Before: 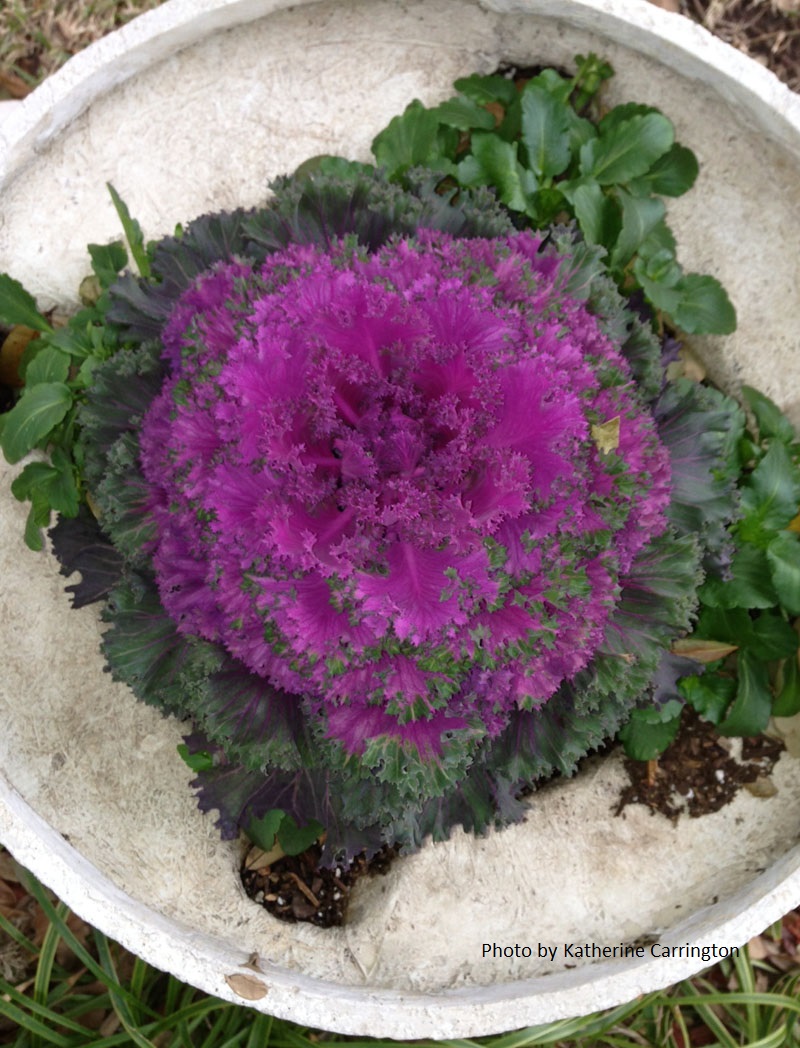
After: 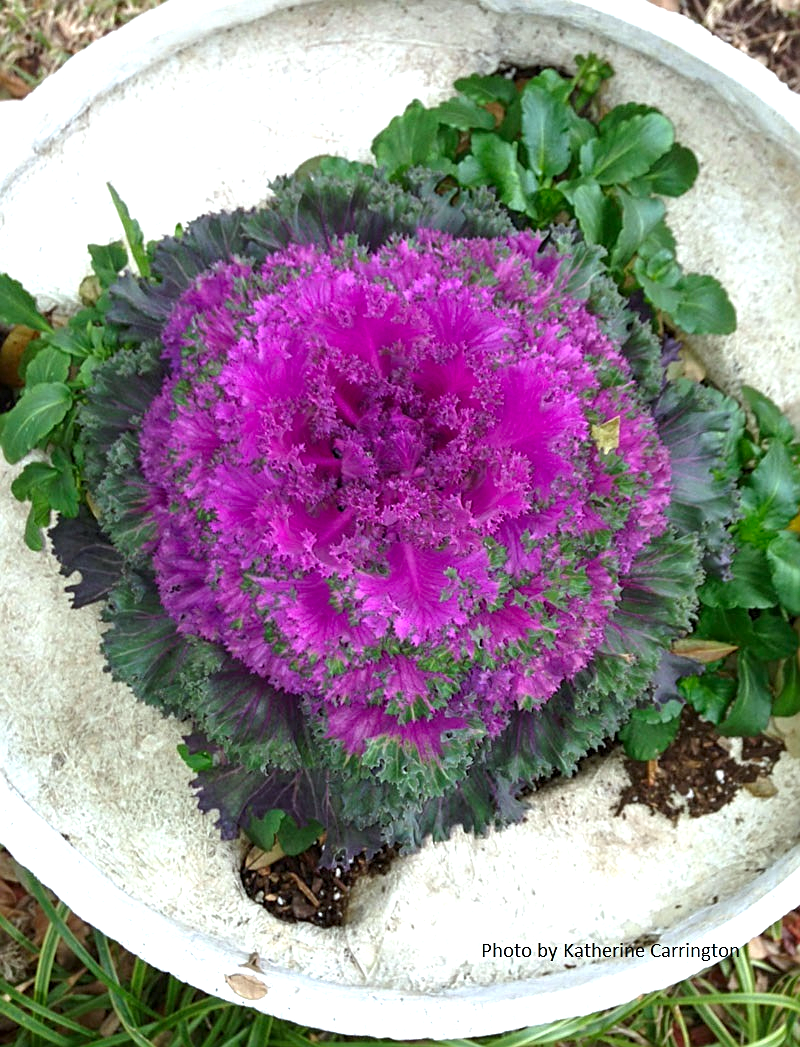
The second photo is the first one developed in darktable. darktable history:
base curve: curves: ch0 [(0, 0) (0.989, 0.992)], preserve colors none
crop: bottom 0.078%
contrast brightness saturation: contrast 0.039, saturation 0.162
exposure: black level correction 0, exposure 0.698 EV, compensate highlight preservation false
sharpen: on, module defaults
color calibration: gray › normalize channels true, illuminant Planckian (black body), adaptation linear Bradford (ICC v4), x 0.361, y 0.366, temperature 4503.49 K, gamut compression 0.022
local contrast: highlights 100%, shadows 100%, detail 120%, midtone range 0.2
